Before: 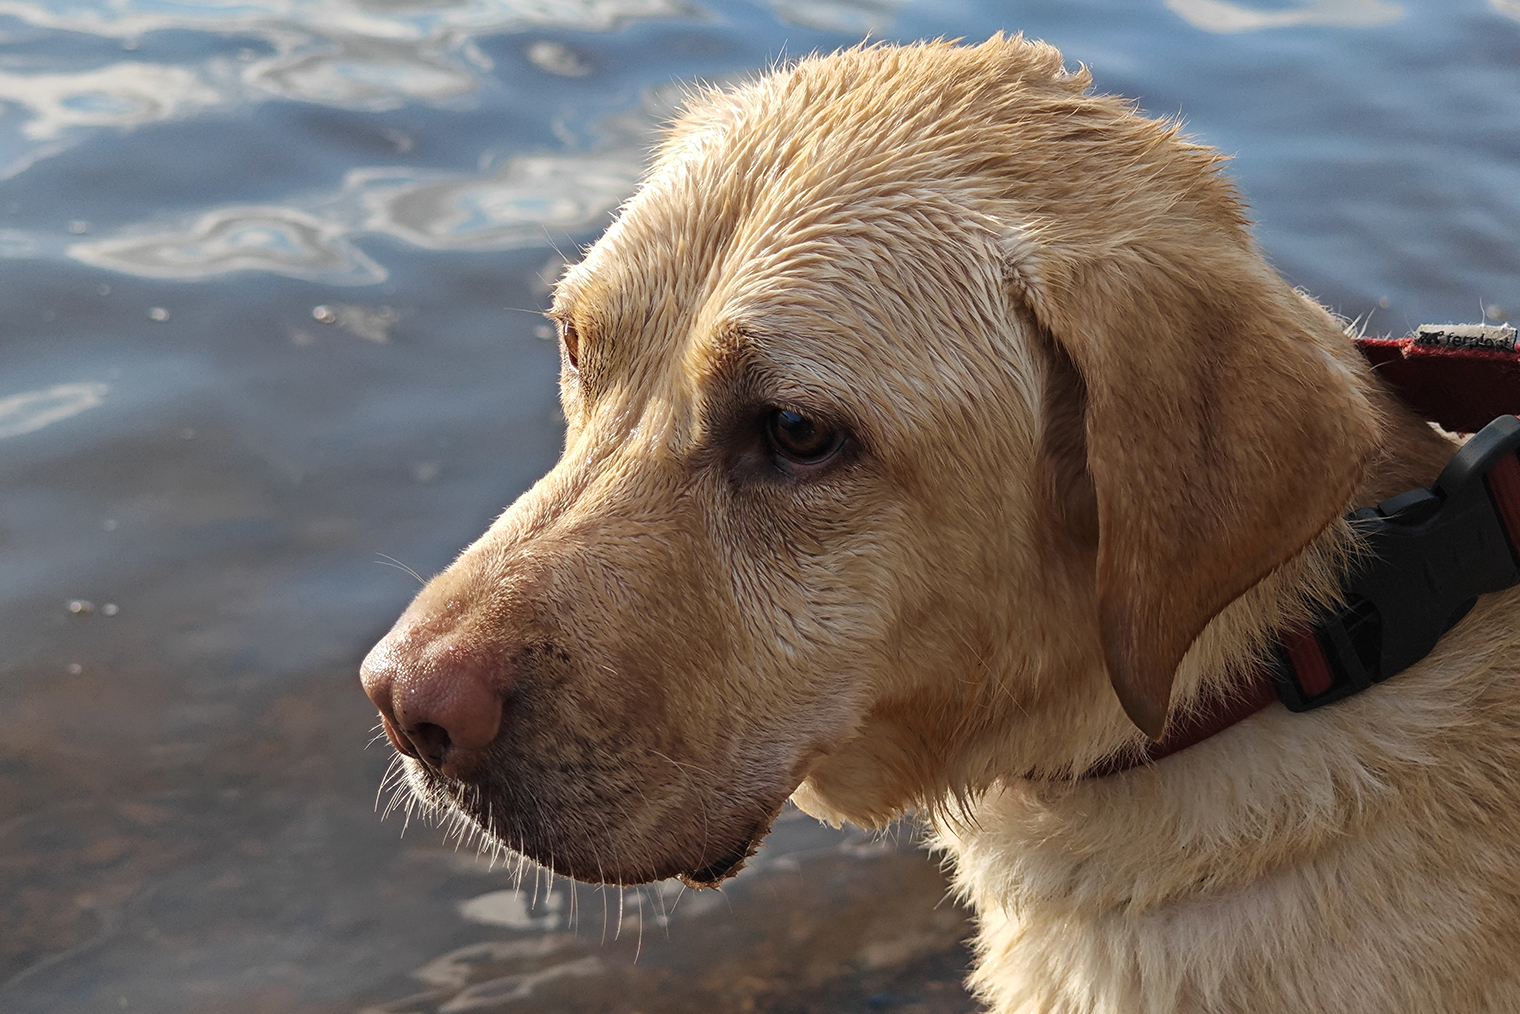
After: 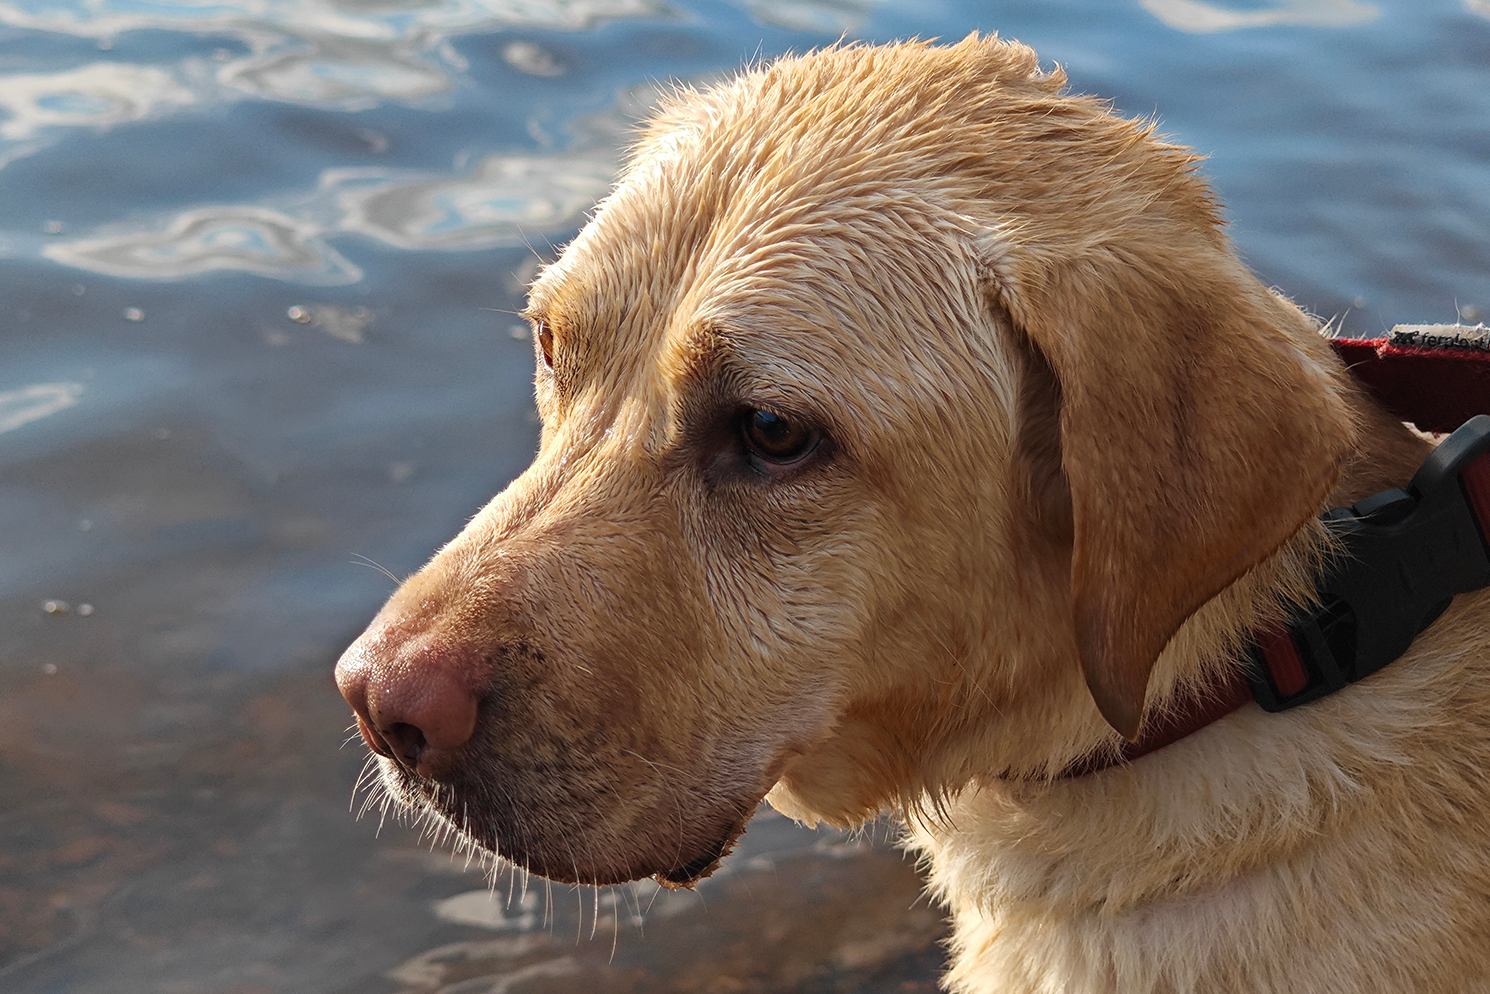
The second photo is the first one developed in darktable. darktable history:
crop: left 1.676%, right 0.27%, bottom 1.913%
